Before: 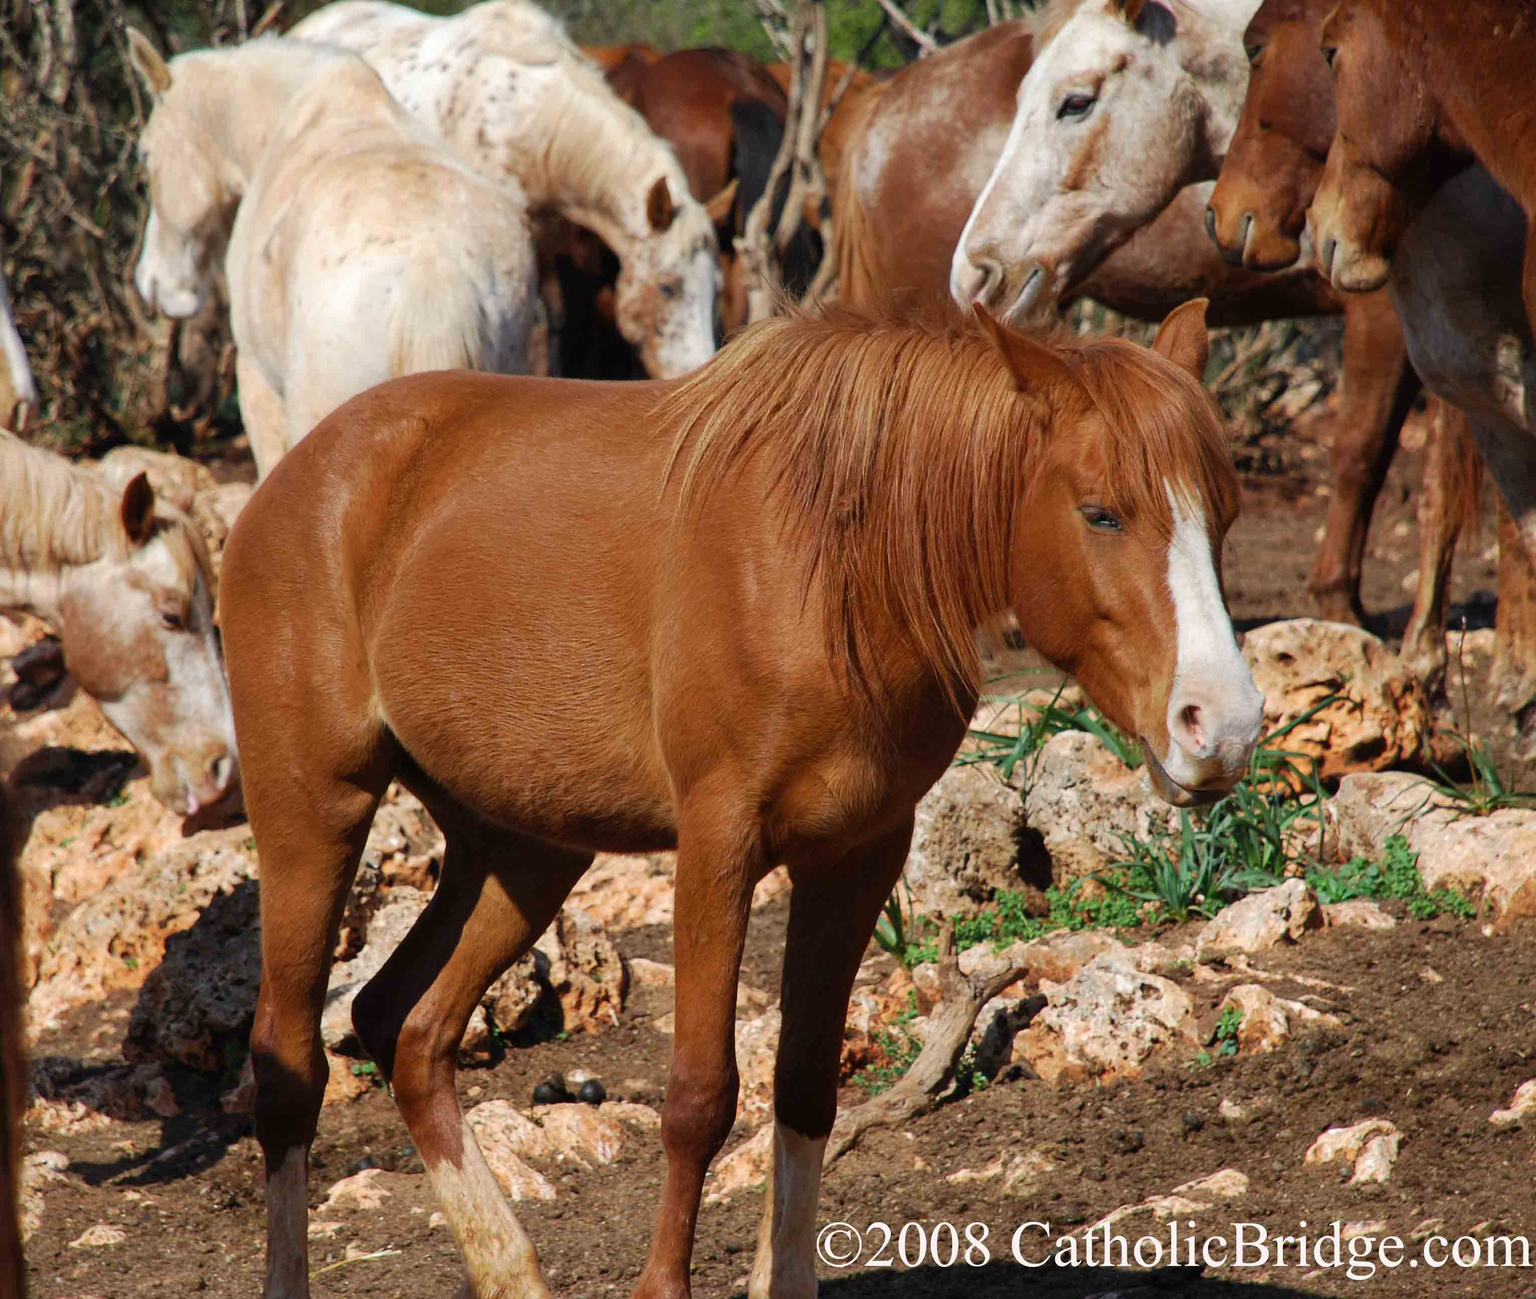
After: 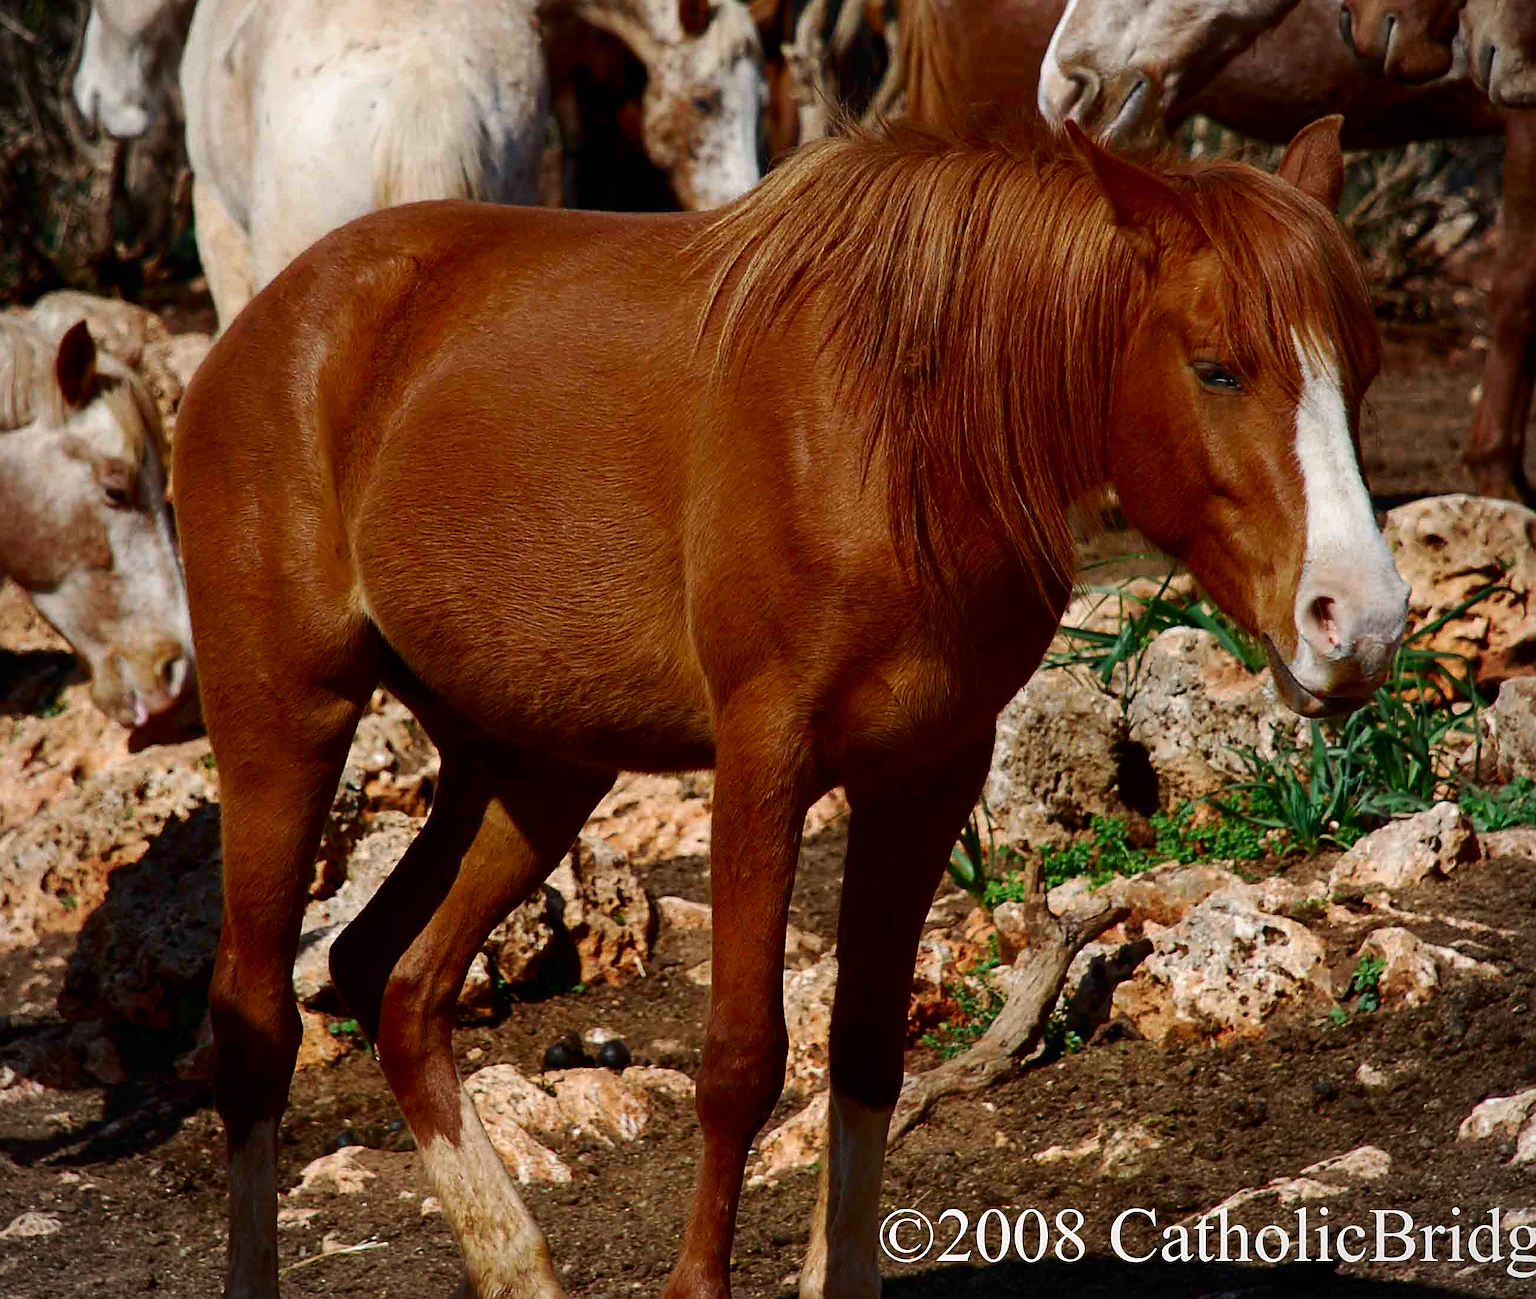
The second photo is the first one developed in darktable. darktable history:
crop and rotate: left 4.828%, top 15.542%, right 10.704%
vignetting: fall-off radius 60.8%, brightness -0.27
contrast brightness saturation: contrast 0.128, brightness -0.237, saturation 0.15
sharpen: on, module defaults
color calibration: illuminant same as pipeline (D50), adaptation XYZ, x 0.346, y 0.357, temperature 5018.11 K
